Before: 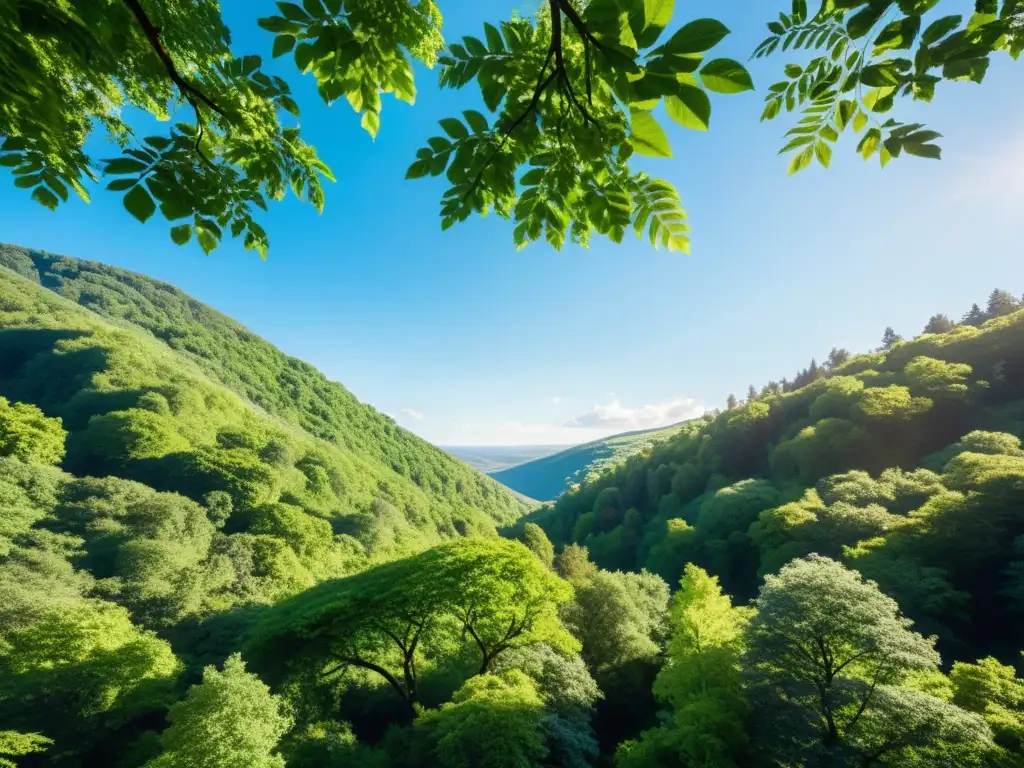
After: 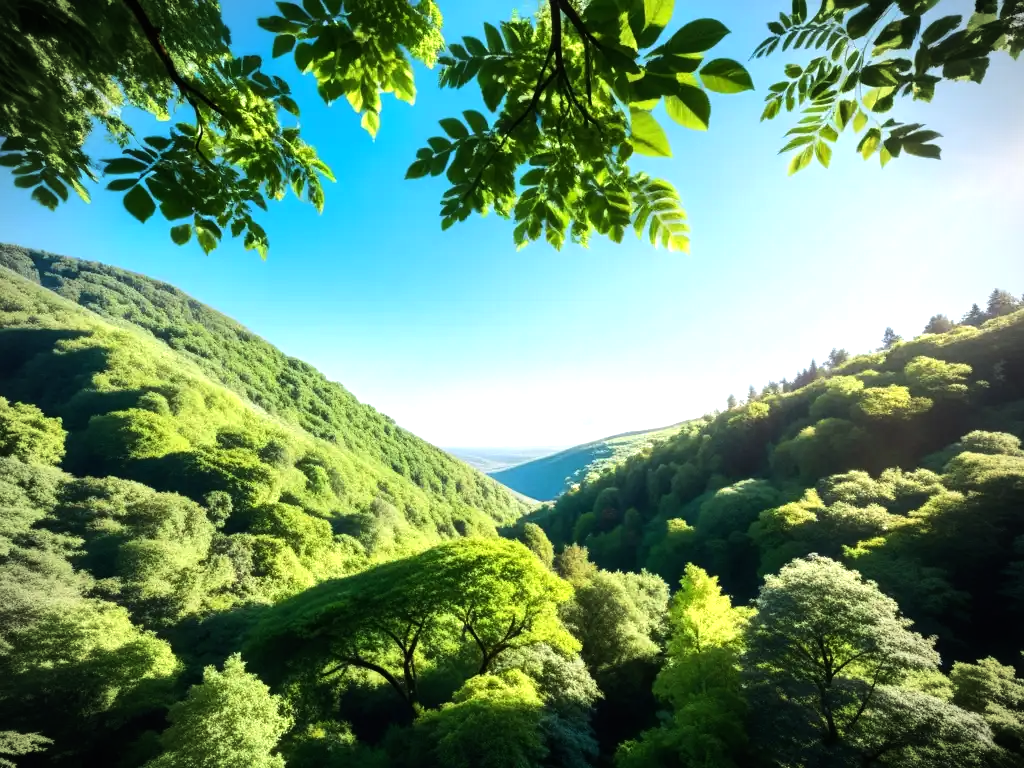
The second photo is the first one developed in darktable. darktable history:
vignetting: on, module defaults
tone equalizer: -8 EV -0.75 EV, -7 EV -0.7 EV, -6 EV -0.6 EV, -5 EV -0.4 EV, -3 EV 0.4 EV, -2 EV 0.6 EV, -1 EV 0.7 EV, +0 EV 0.75 EV, edges refinement/feathering 500, mask exposure compensation -1.57 EV, preserve details no
